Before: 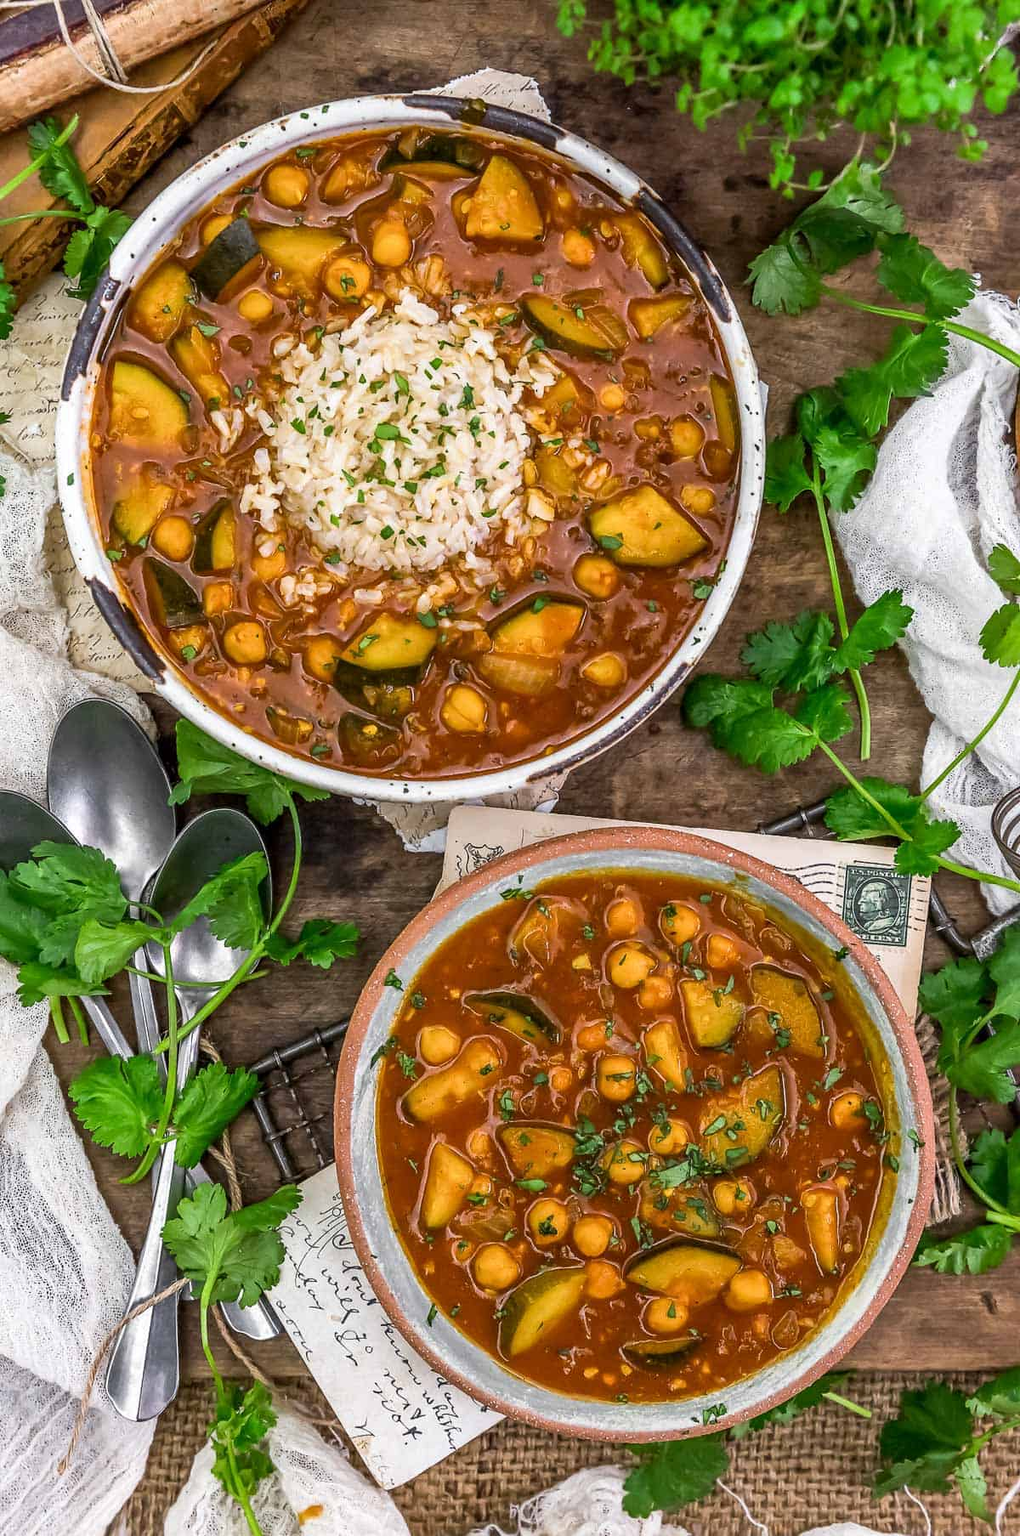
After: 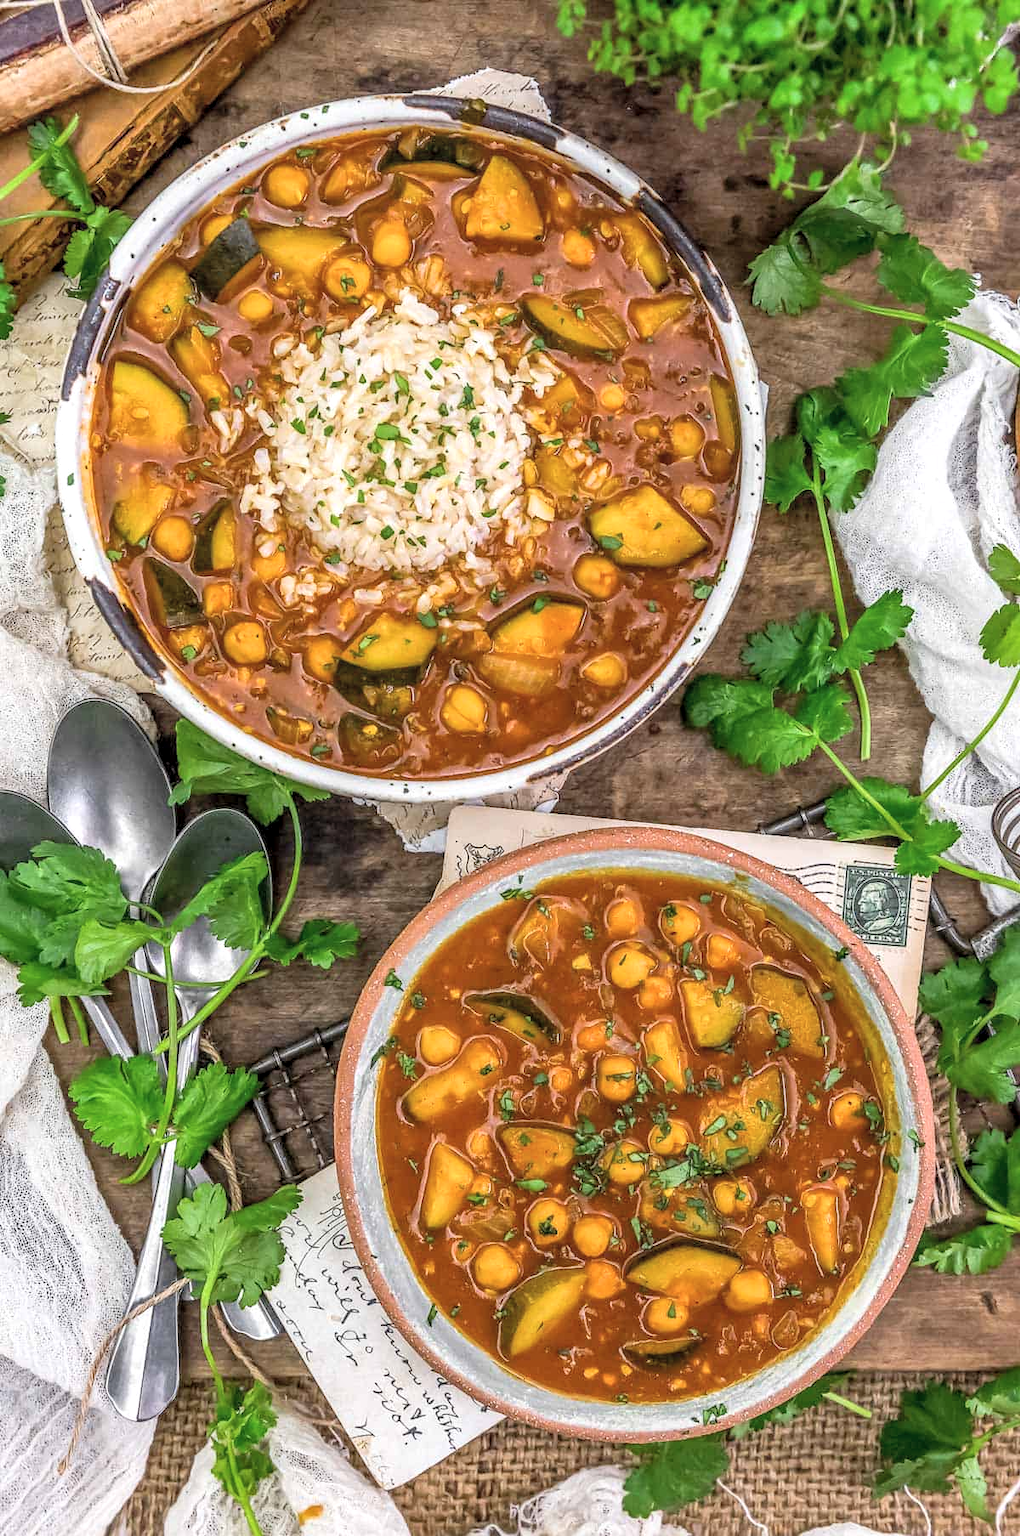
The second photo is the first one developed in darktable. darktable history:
local contrast: on, module defaults
contrast brightness saturation: brightness 0.15
